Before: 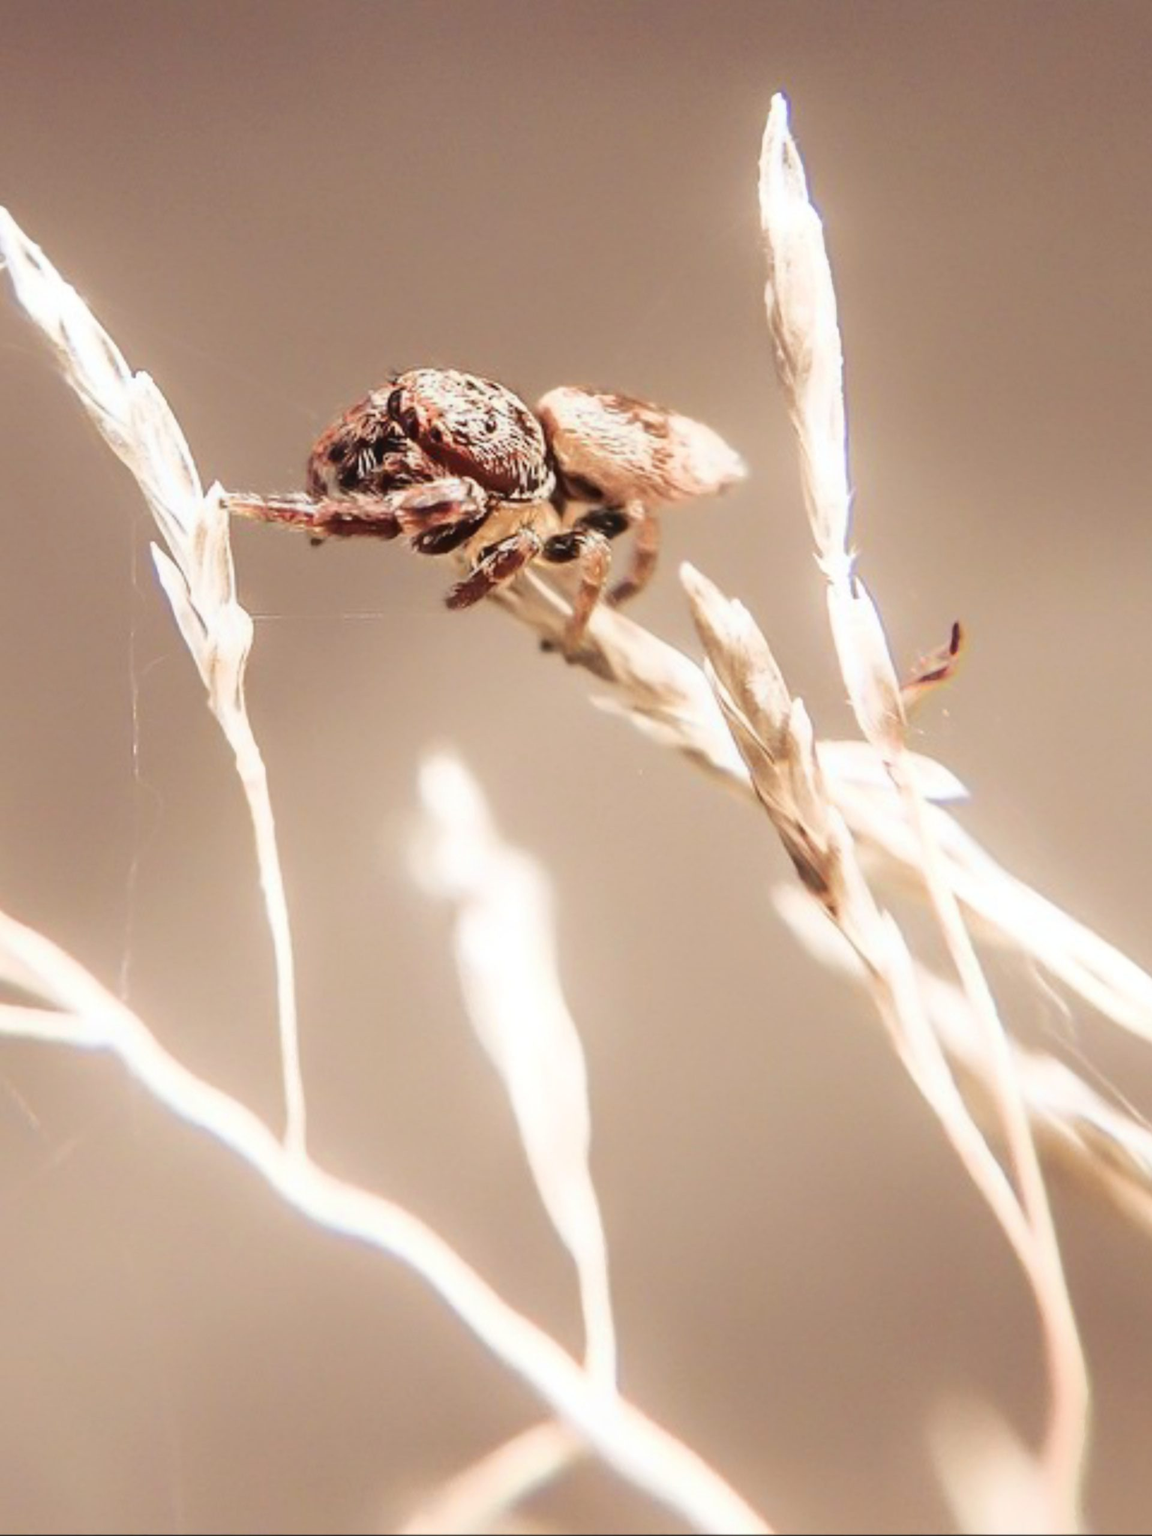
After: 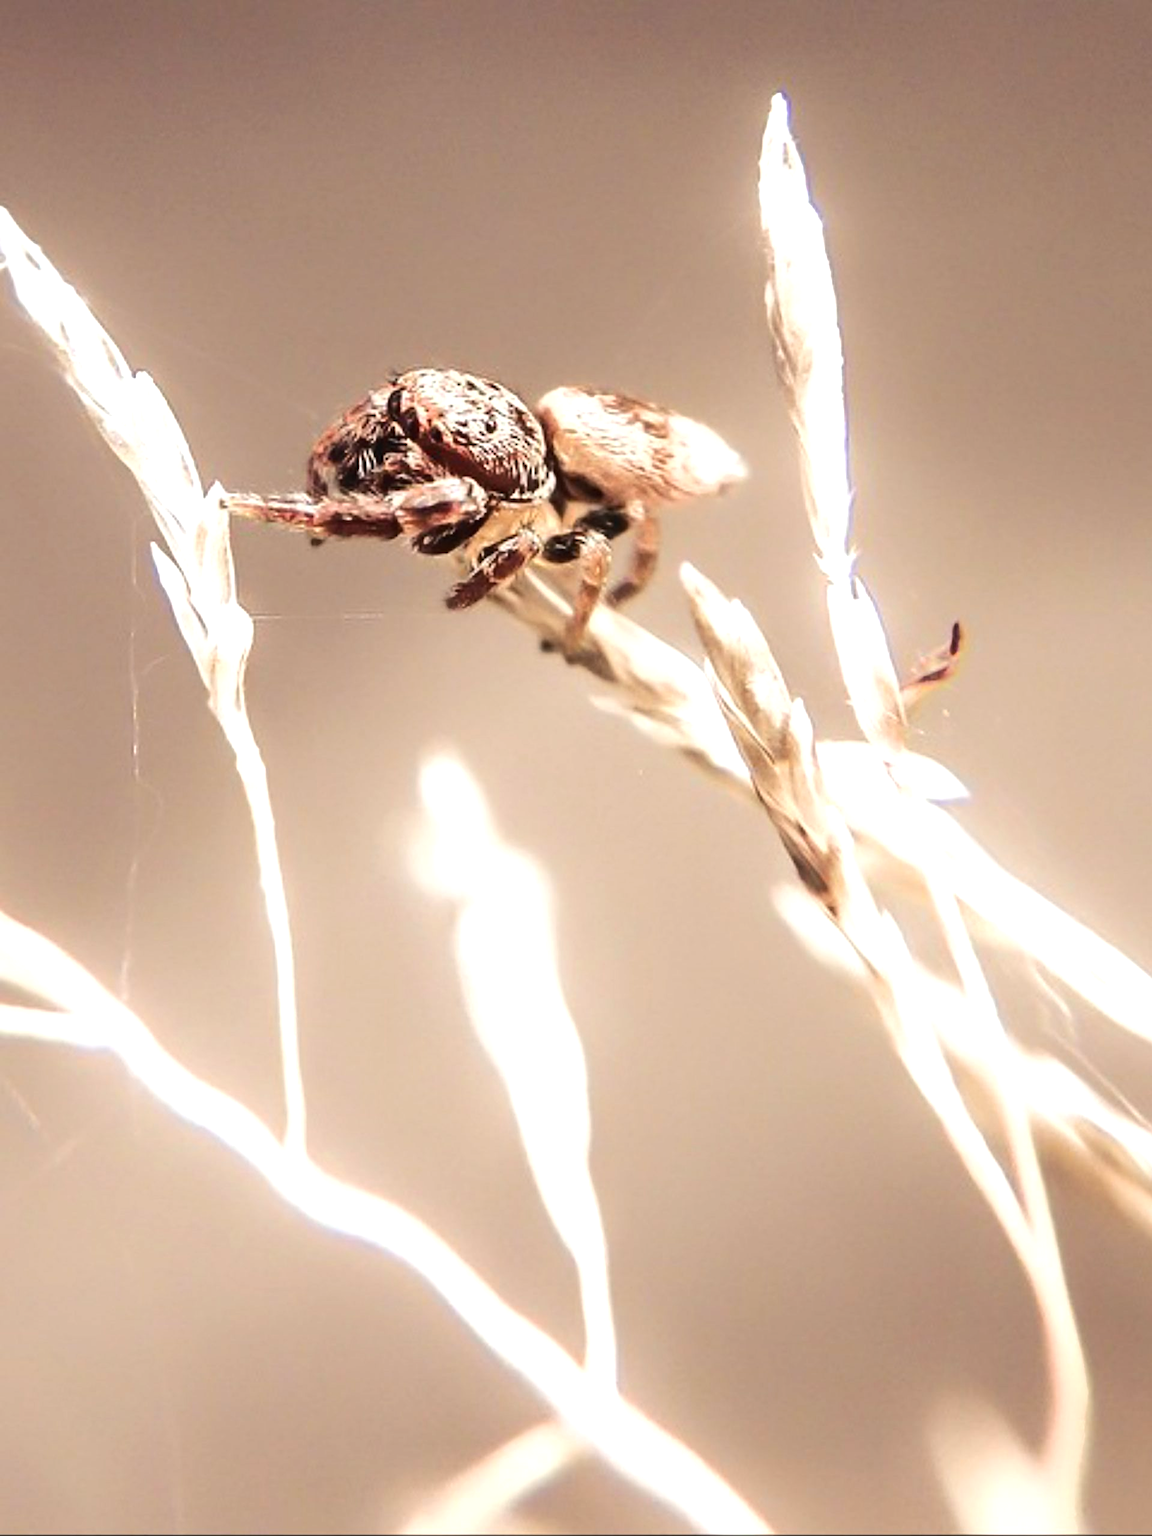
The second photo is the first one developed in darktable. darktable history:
sharpen: on, module defaults
tone equalizer: -8 EV -0.451 EV, -7 EV -0.414 EV, -6 EV -0.333 EV, -5 EV -0.235 EV, -3 EV 0.194 EV, -2 EV 0.353 EV, -1 EV 0.405 EV, +0 EV 0.403 EV, edges refinement/feathering 500, mask exposure compensation -1.57 EV, preserve details no
